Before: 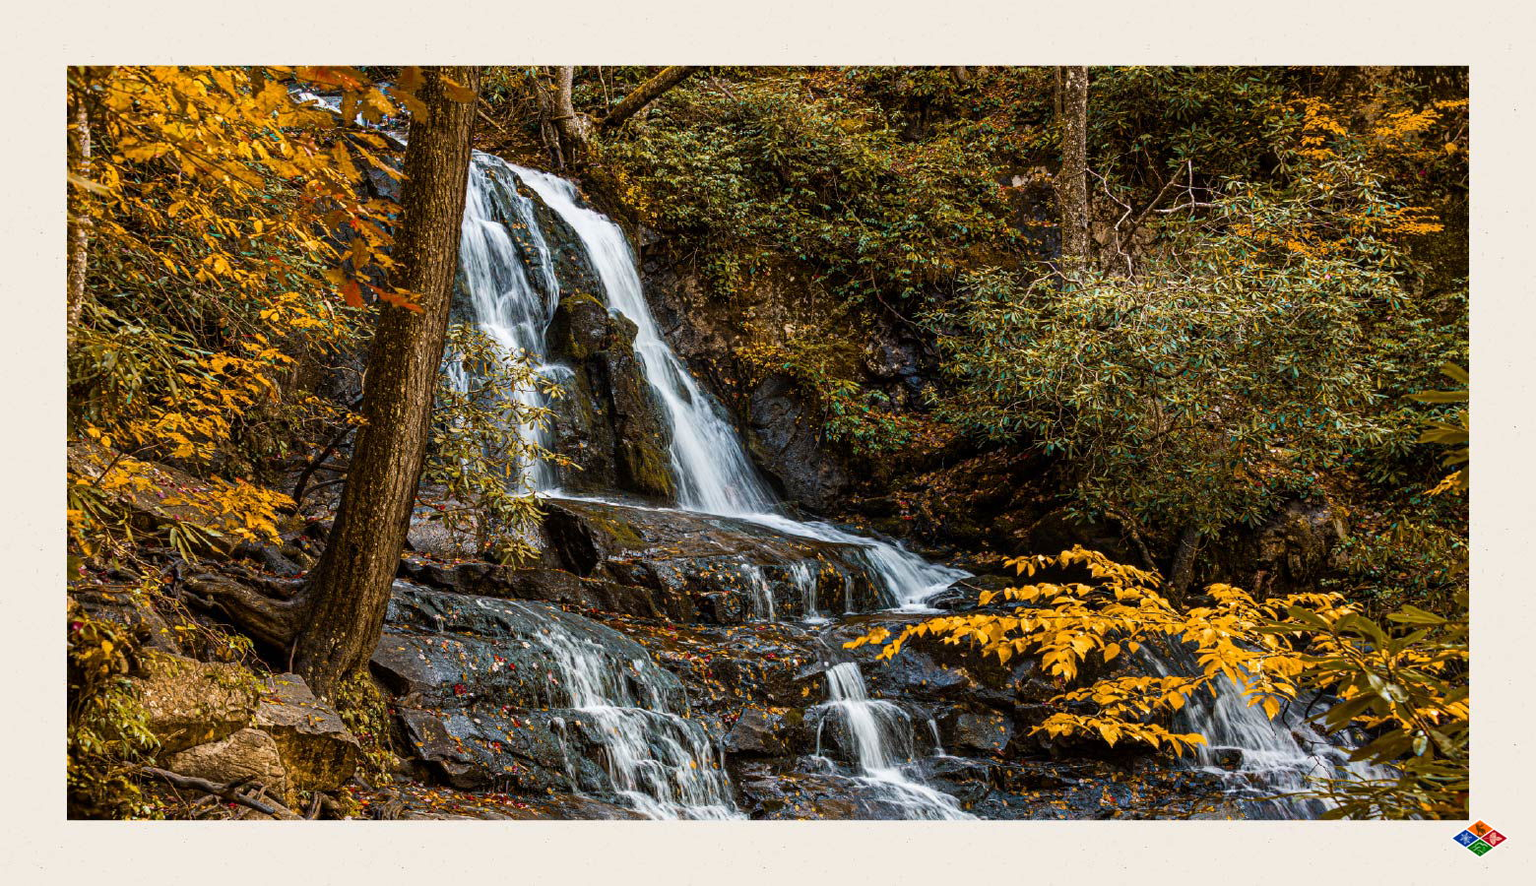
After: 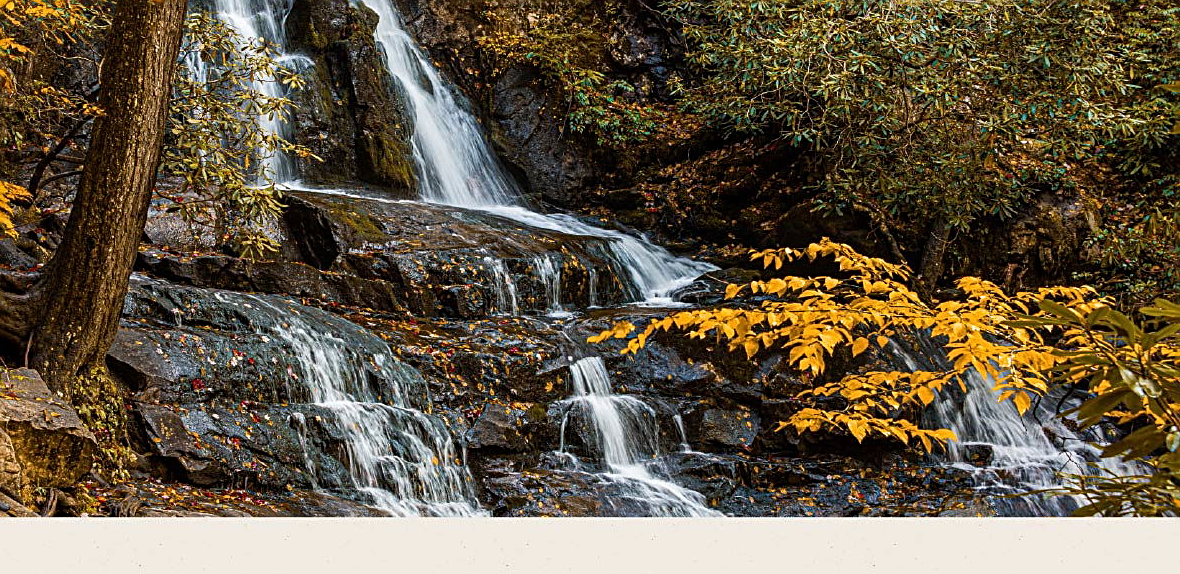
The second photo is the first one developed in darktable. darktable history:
sharpen: on, module defaults
crop and rotate: left 17.299%, top 35.115%, right 7.015%, bottom 1.024%
